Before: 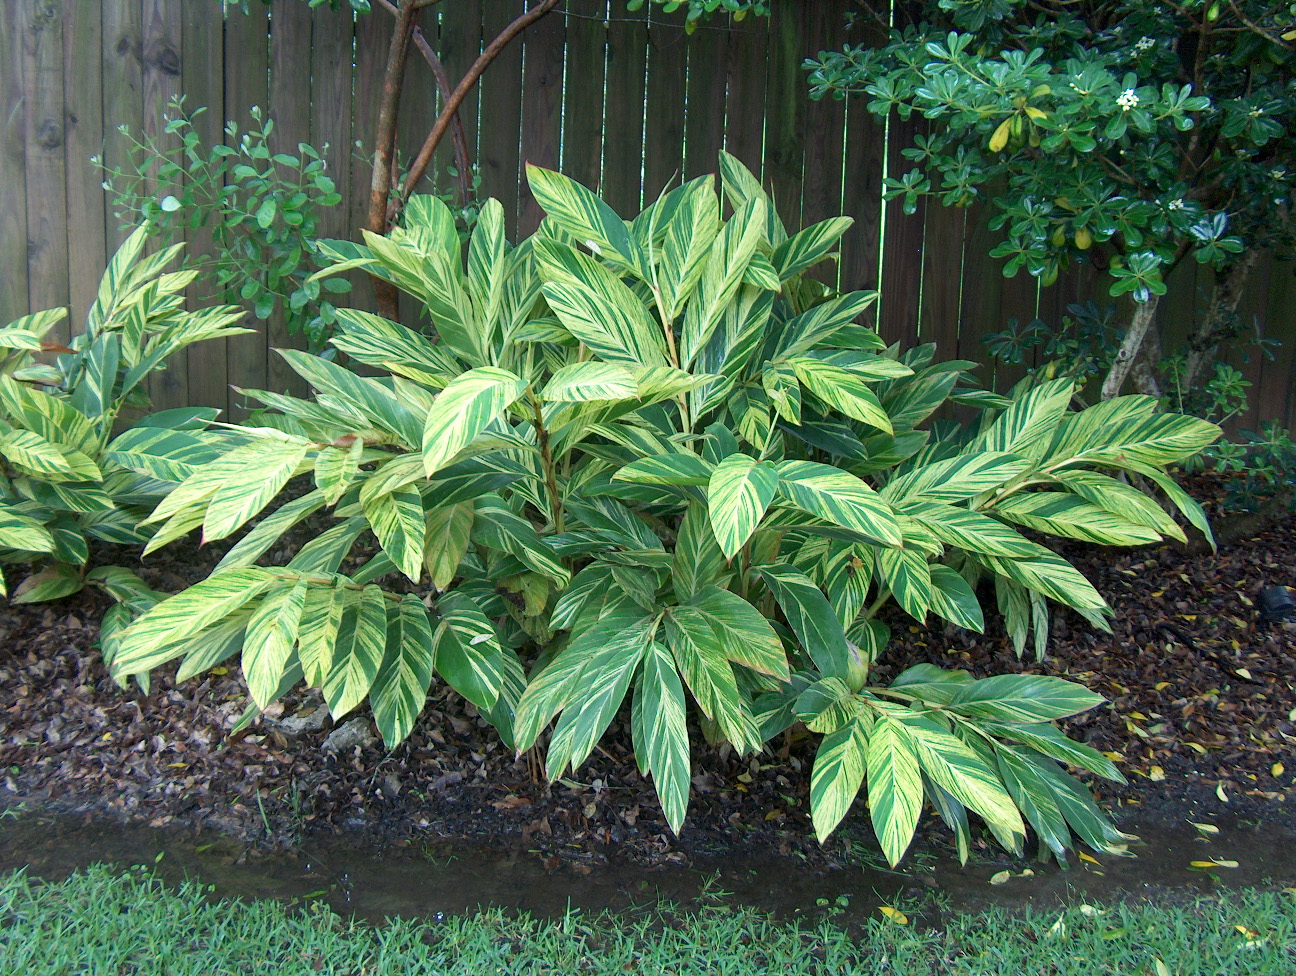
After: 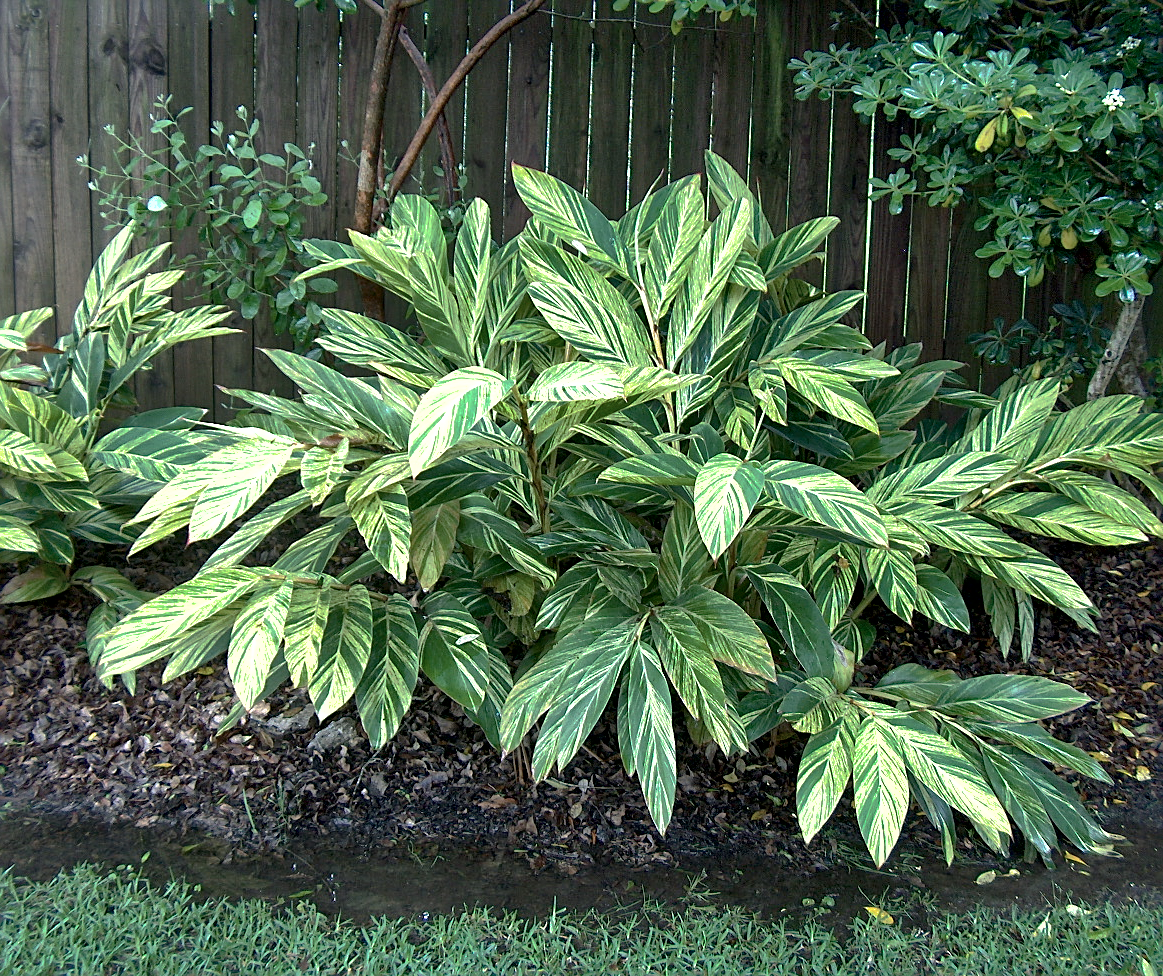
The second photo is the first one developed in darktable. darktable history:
sharpen: on, module defaults
shadows and highlights: on, module defaults
color balance rgb: linear chroma grading › global chroma 15.442%, perceptual saturation grading › global saturation 20%, perceptual saturation grading › highlights -25.423%, perceptual saturation grading › shadows 25.442%, perceptual brilliance grading › global brilliance 2.093%, perceptual brilliance grading › highlights 8.582%, perceptual brilliance grading › shadows -3.57%
local contrast: mode bilateral grid, contrast 20, coarseness 50, detail 179%, midtone range 0.2
crop and rotate: left 1.105%, right 9.099%
base curve: curves: ch0 [(0, 0) (0.595, 0.418) (1, 1)], preserve colors none
exposure: compensate highlight preservation false
contrast brightness saturation: contrast 0.096, saturation -0.361
